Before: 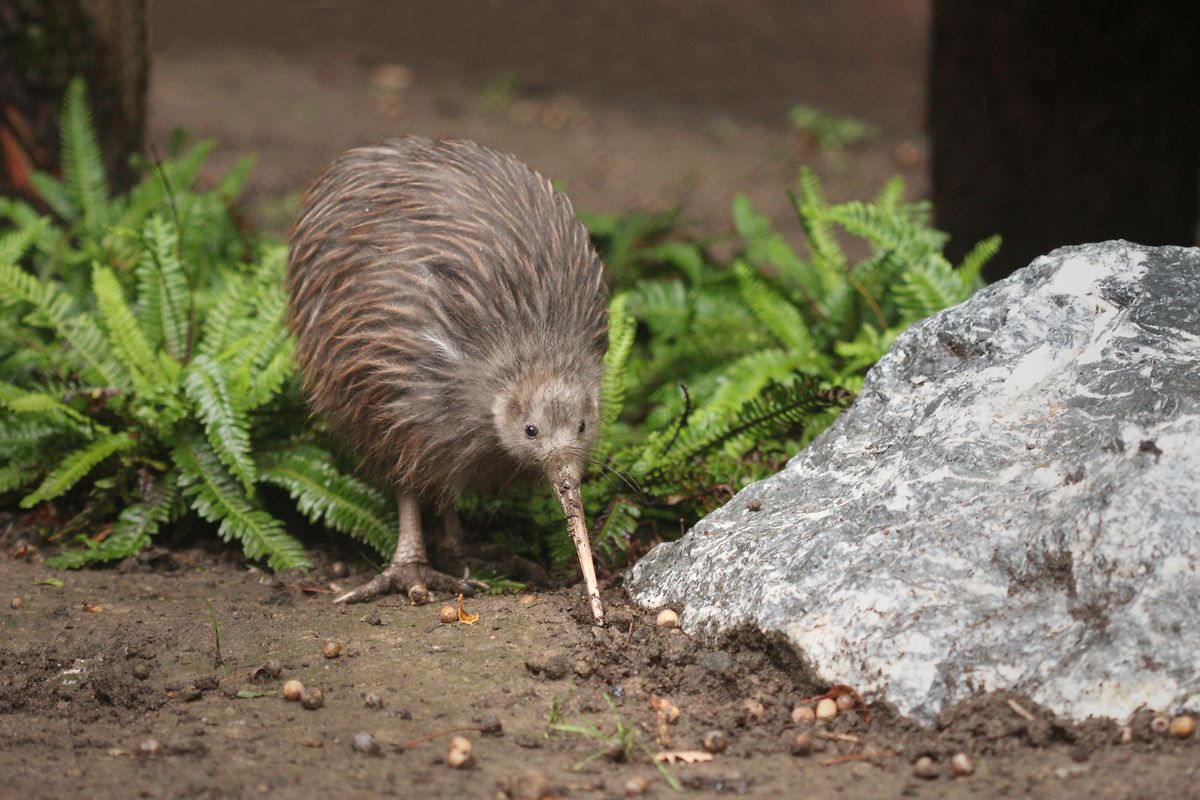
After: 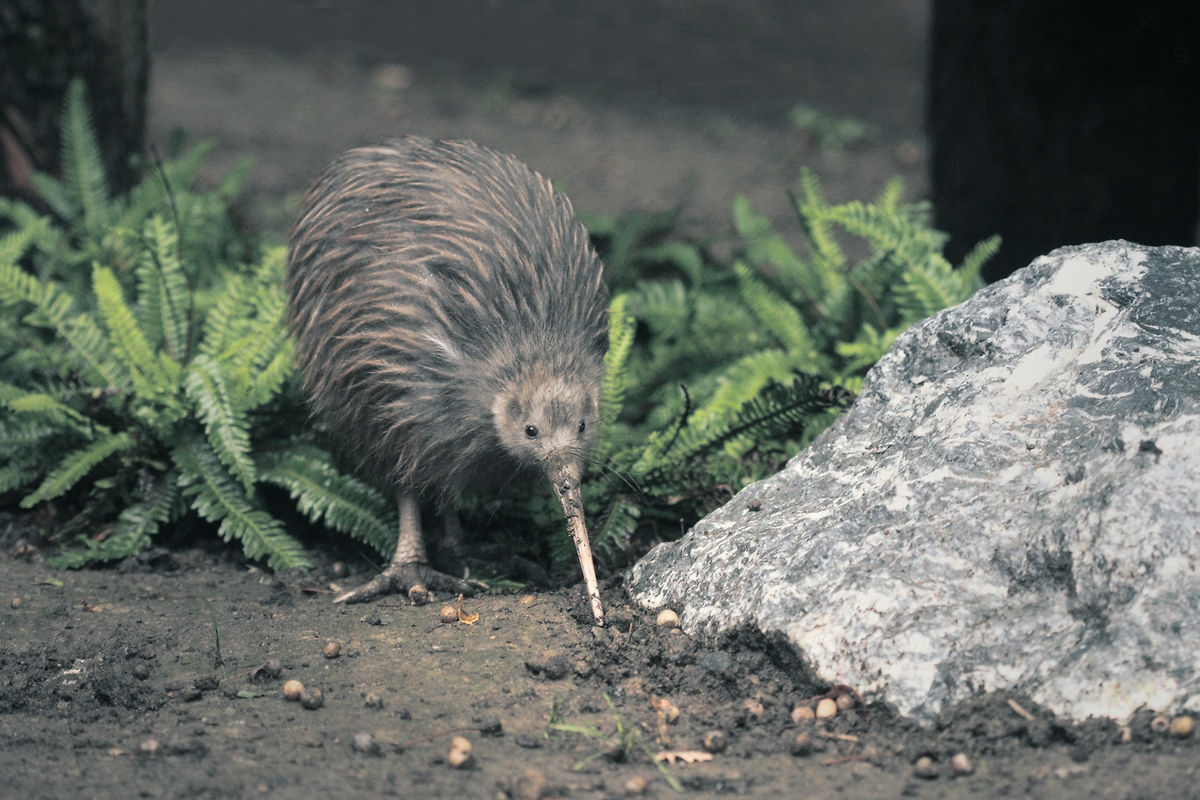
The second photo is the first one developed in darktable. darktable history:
color correction: saturation 0.85
split-toning: shadows › hue 205.2°, shadows › saturation 0.29, highlights › hue 50.4°, highlights › saturation 0.38, balance -49.9
